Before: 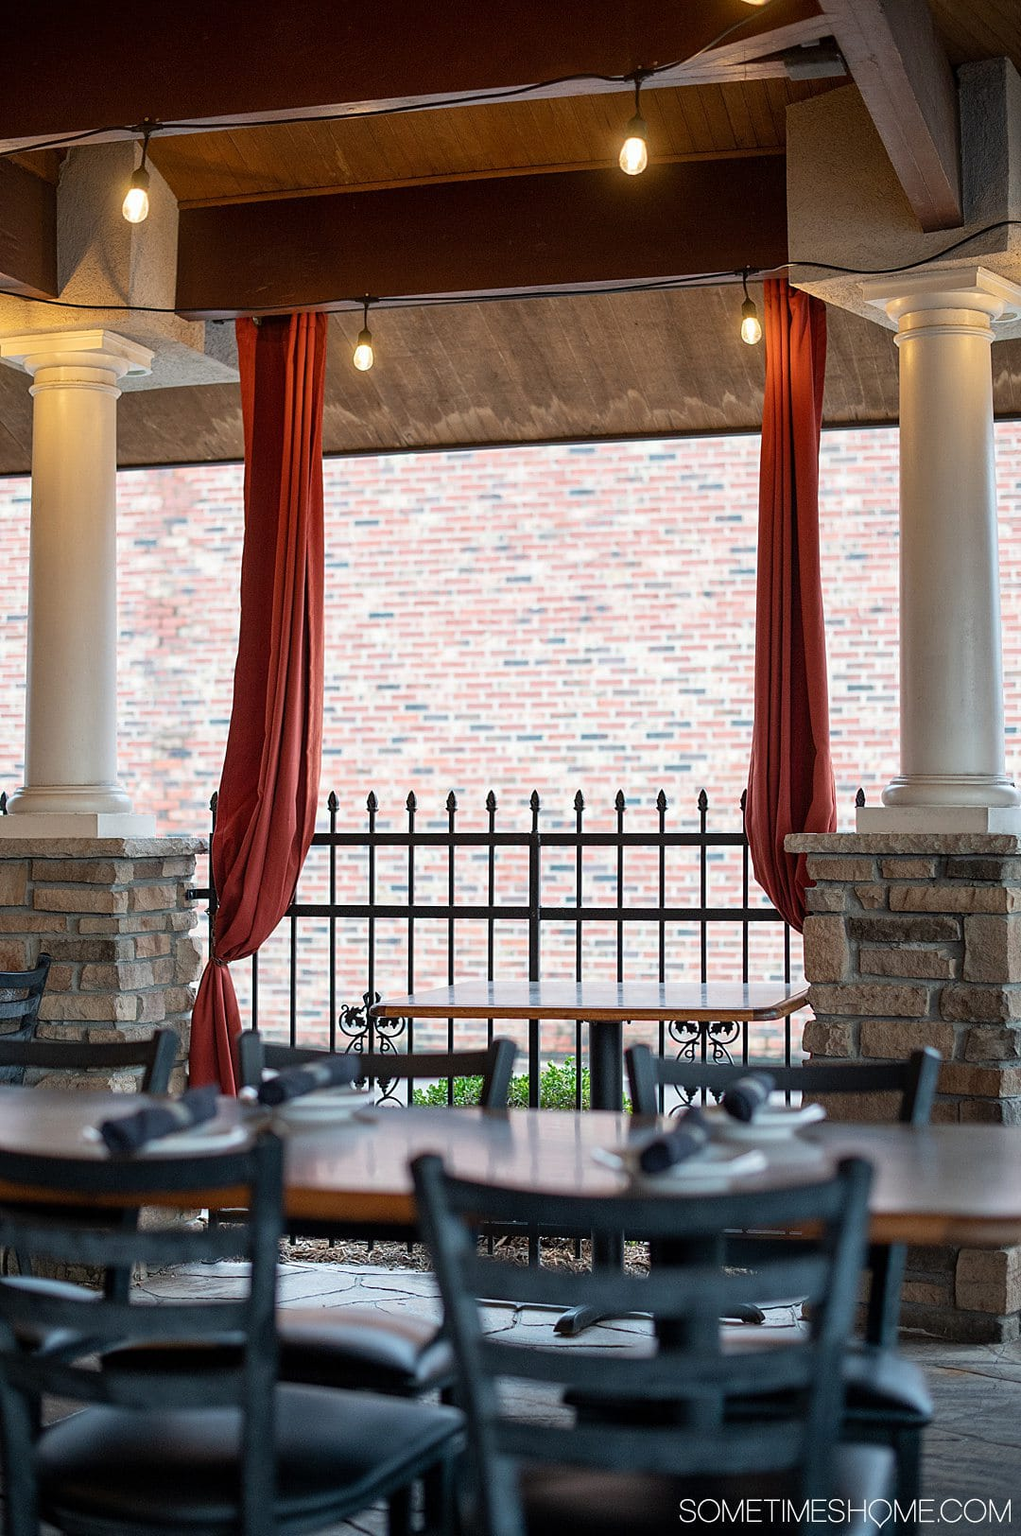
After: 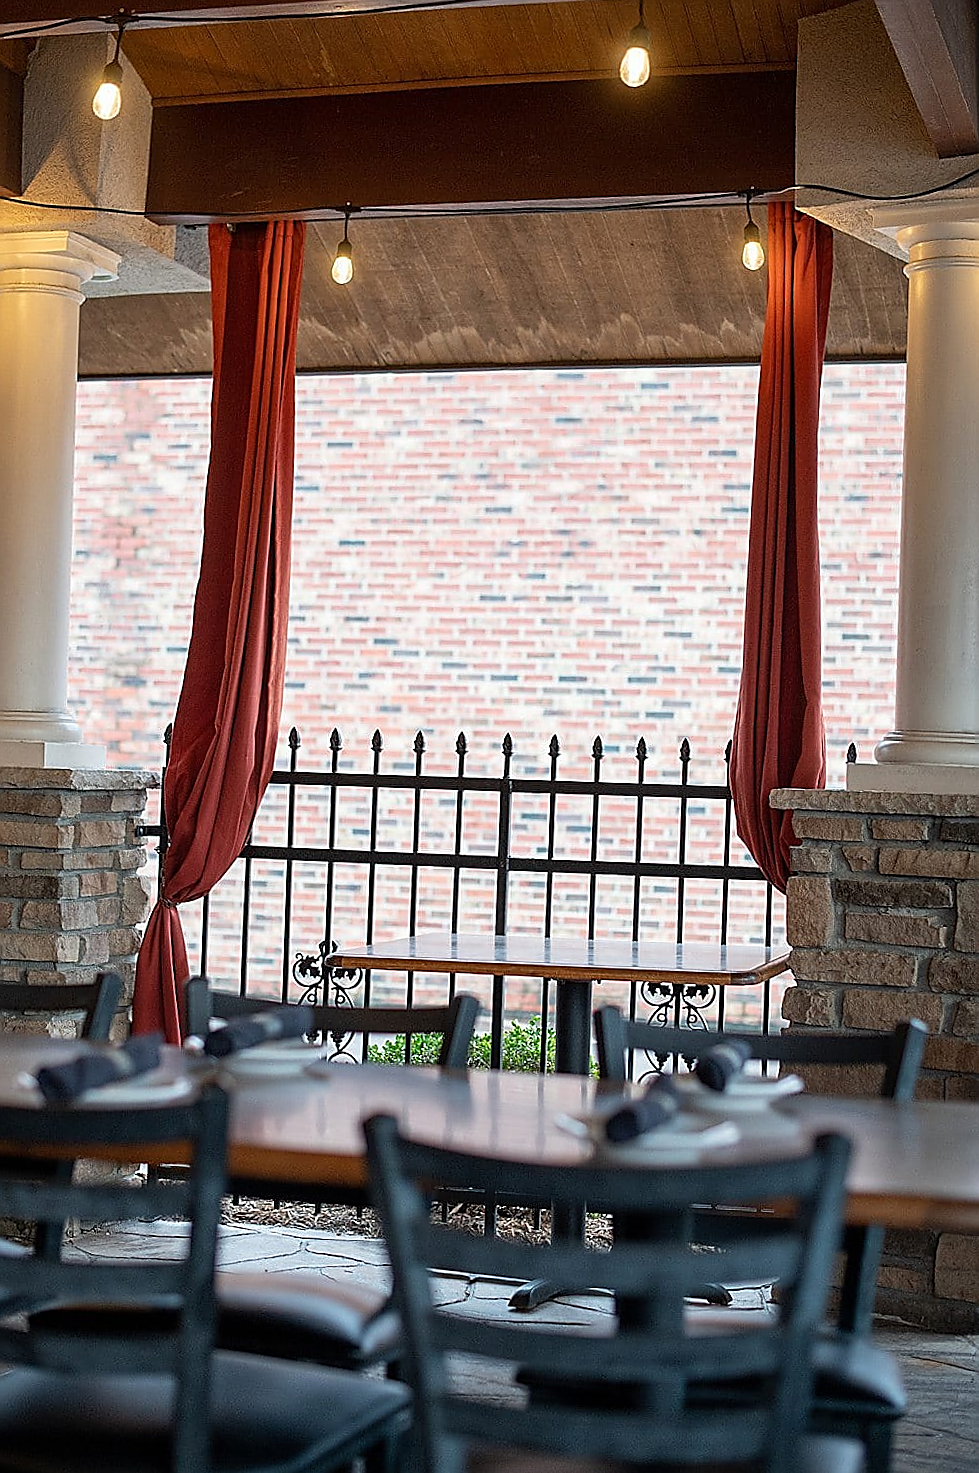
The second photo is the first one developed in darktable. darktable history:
sharpen: radius 1.4, amount 1.25, threshold 0.7
crop and rotate: angle -1.96°, left 3.097%, top 4.154%, right 1.586%, bottom 0.529%
